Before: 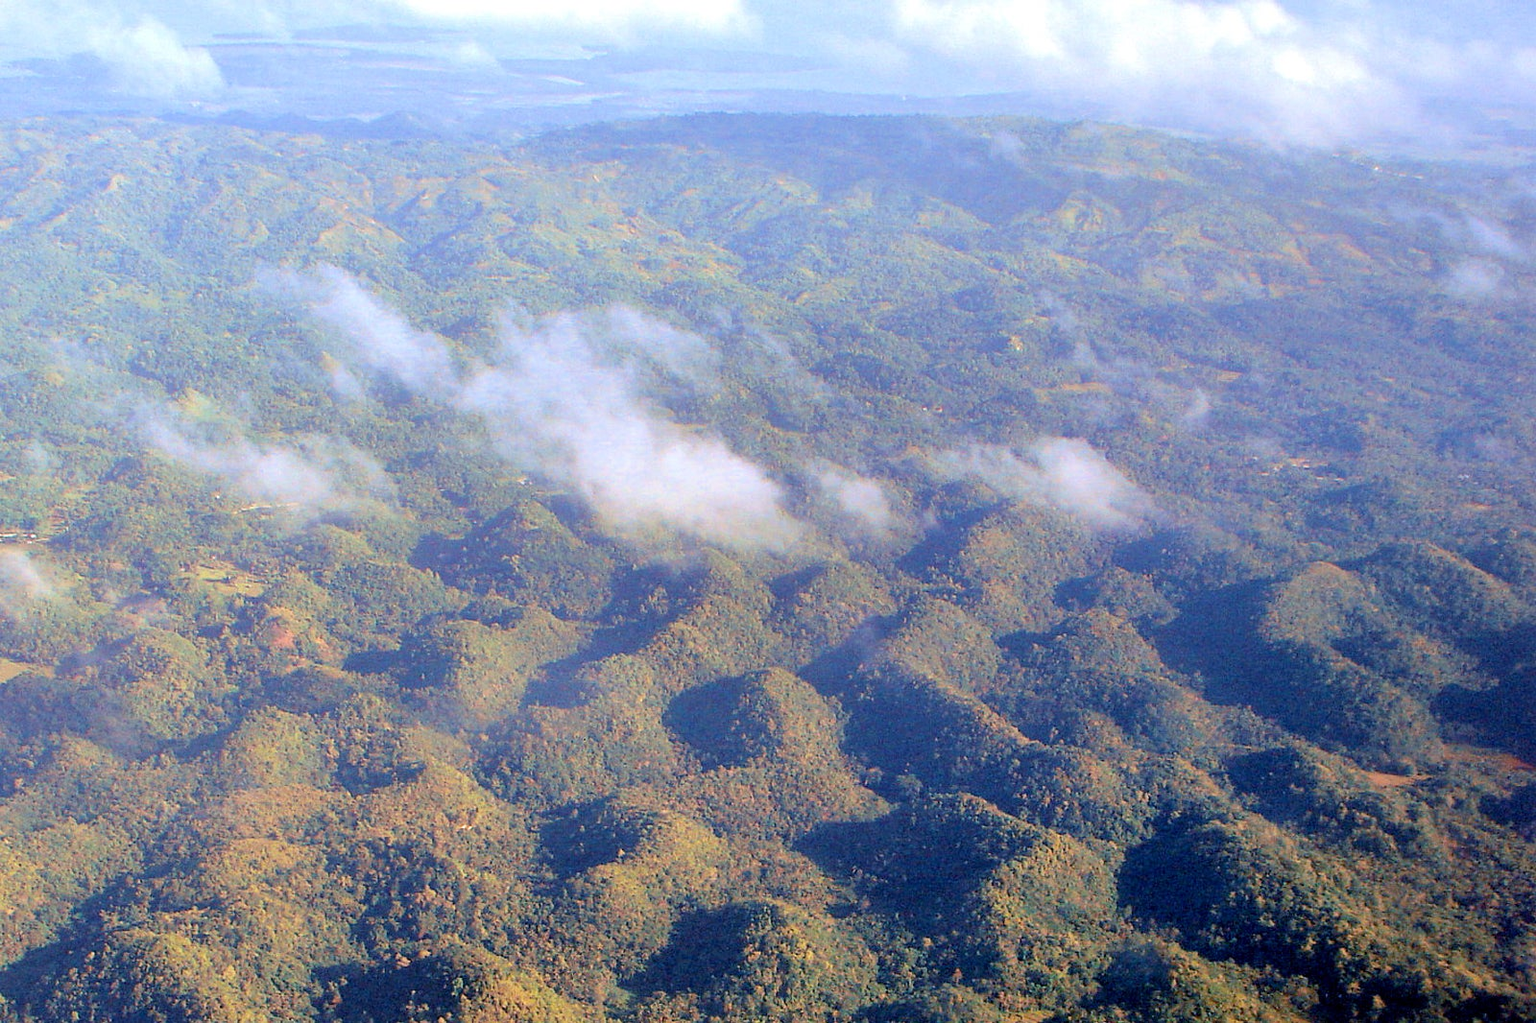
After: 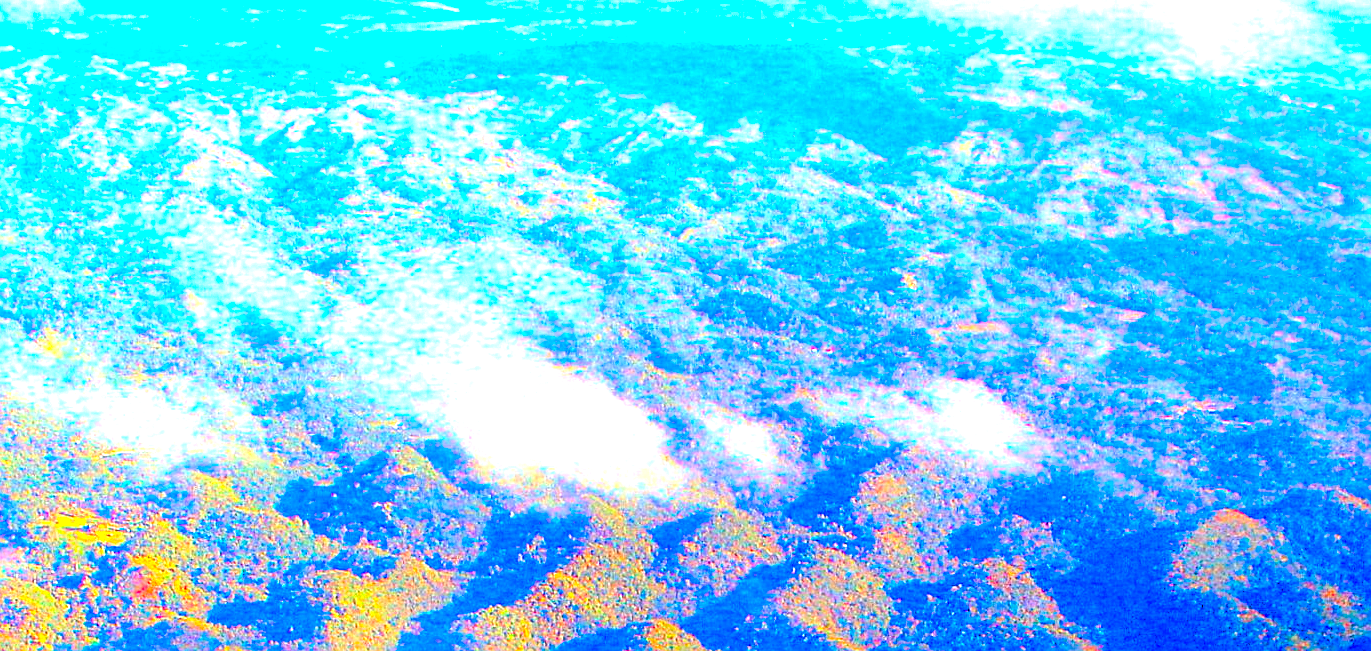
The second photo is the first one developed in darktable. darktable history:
sharpen: on, module defaults
crop and rotate: left 9.36%, top 7.158%, right 4.937%, bottom 31.689%
exposure: exposure 0.203 EV, compensate highlight preservation false
color correction: highlights b* 0.011, saturation 2.19
color balance rgb: linear chroma grading › global chroma 15.406%, perceptual saturation grading › global saturation 37.135%, perceptual saturation grading › shadows 35.992%, perceptual brilliance grading › global brilliance 25.15%, global vibrance 11.06%
